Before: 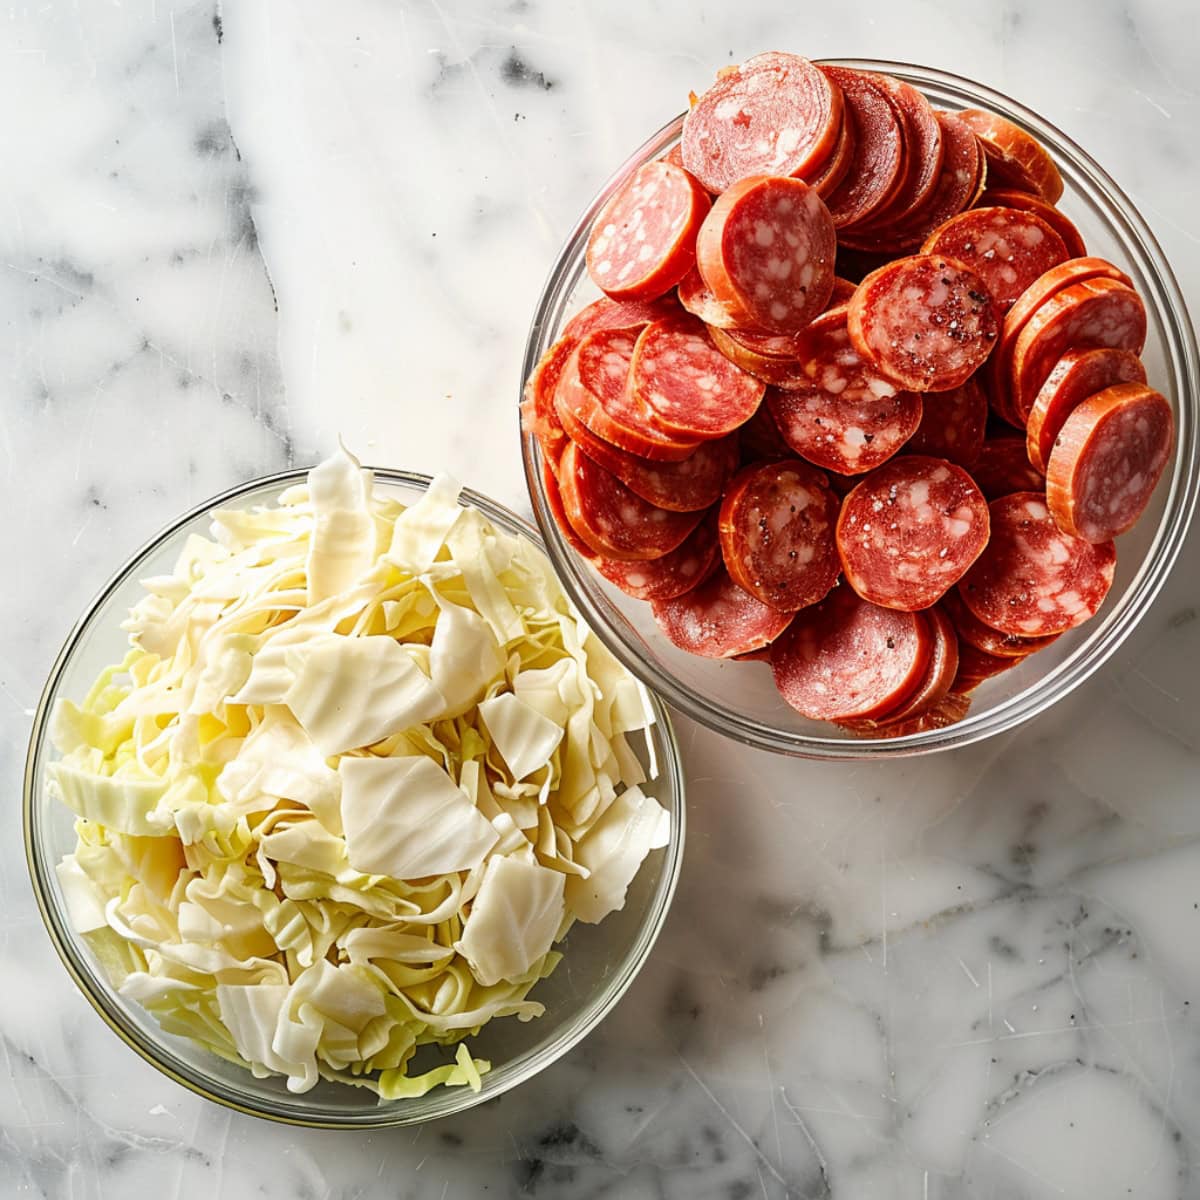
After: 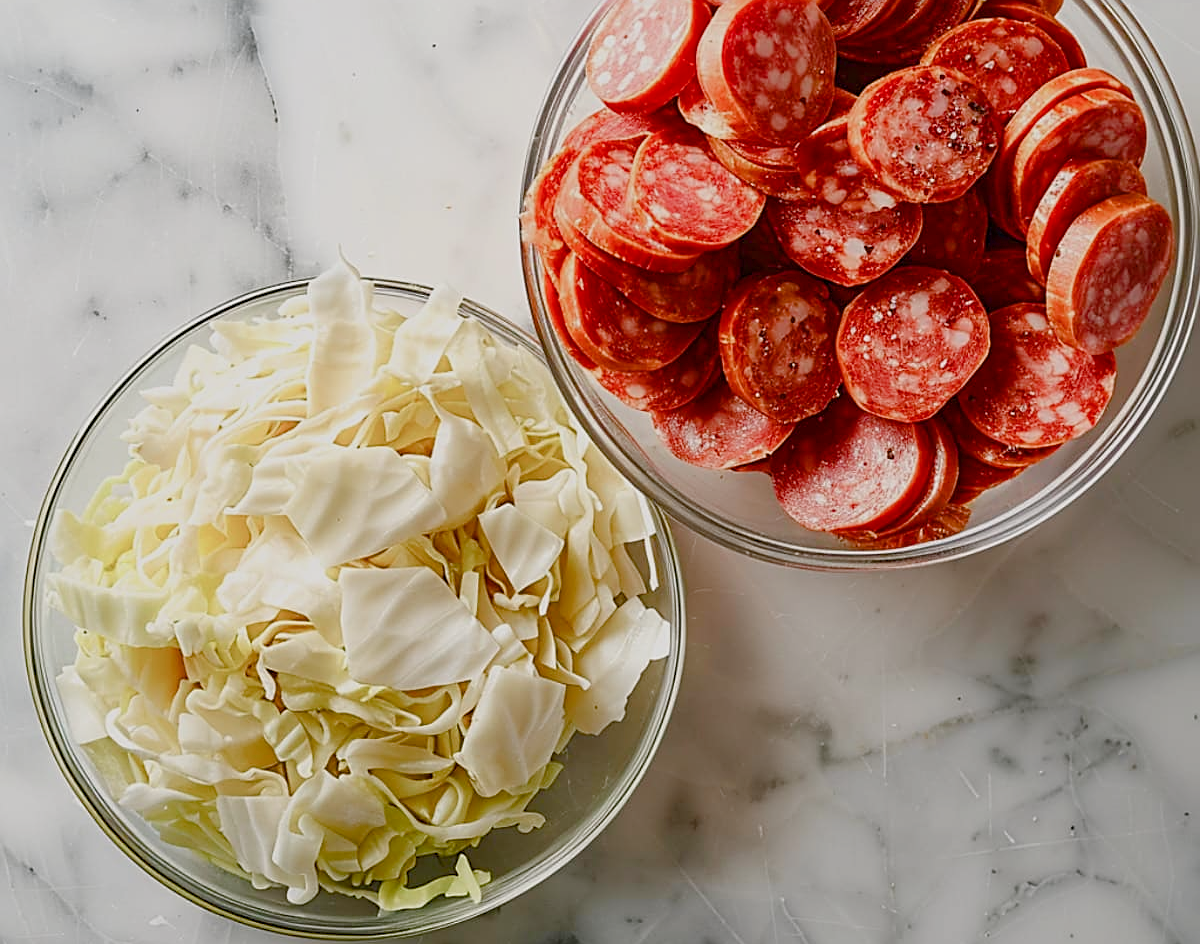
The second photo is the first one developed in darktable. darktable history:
color balance rgb: shadows lift › chroma 1%, shadows lift › hue 113°, highlights gain › chroma 0.2%, highlights gain › hue 333°, perceptual saturation grading › global saturation 20%, perceptual saturation grading › highlights -50%, perceptual saturation grading › shadows 25%, contrast -20%
sharpen: on, module defaults
crop and rotate: top 15.774%, bottom 5.506%
